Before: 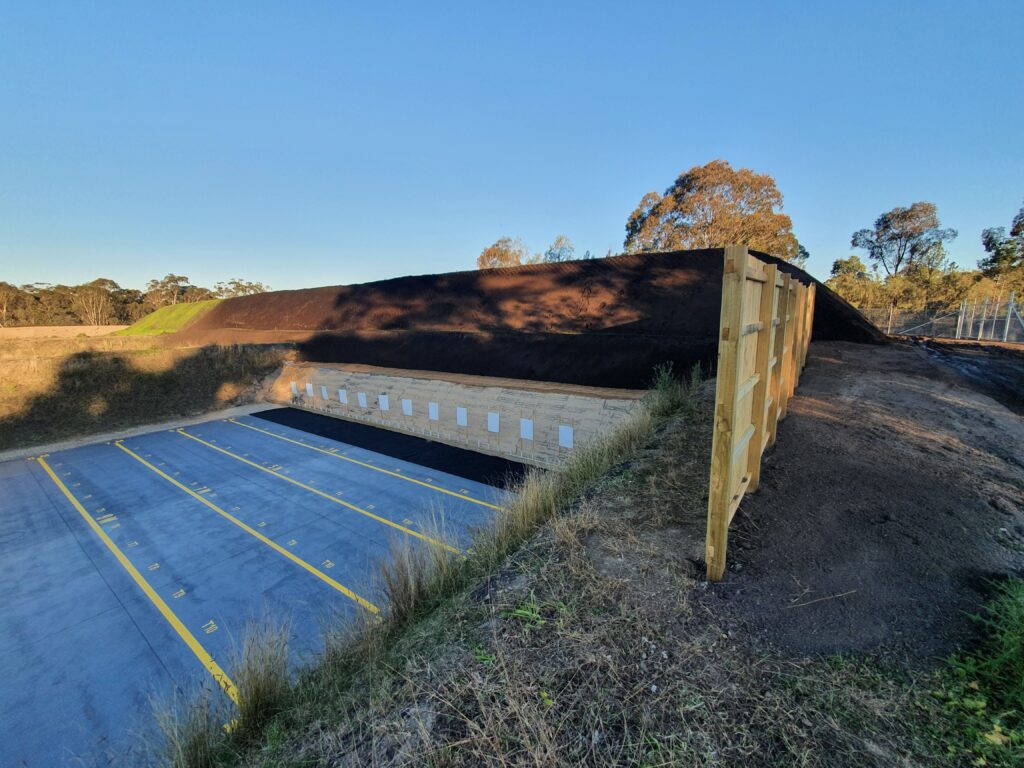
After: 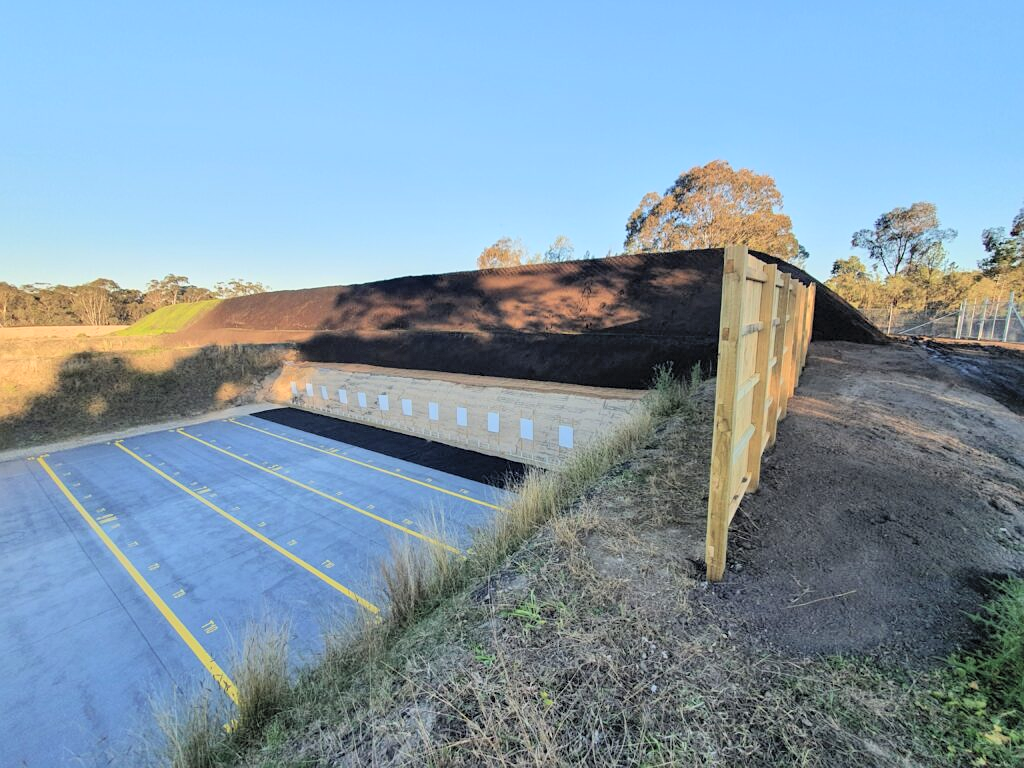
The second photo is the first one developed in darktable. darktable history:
sharpen: radius 1.272, amount 0.305, threshold 0
global tonemap: drago (0.7, 100)
